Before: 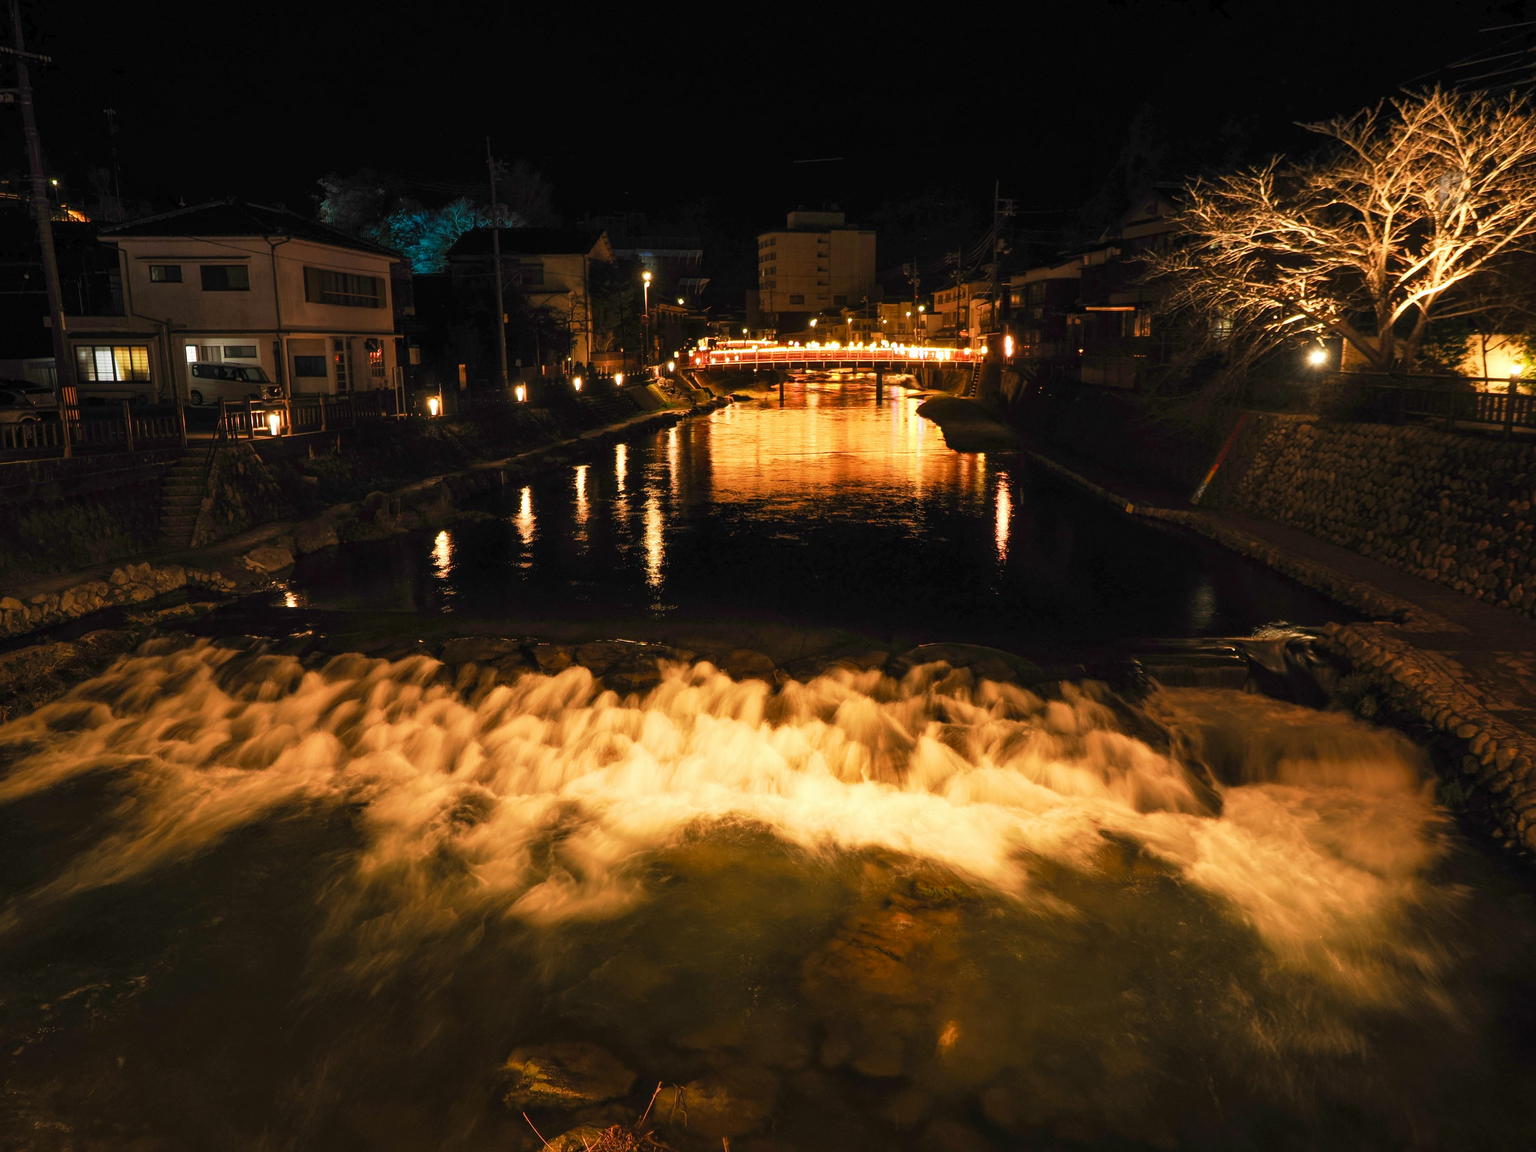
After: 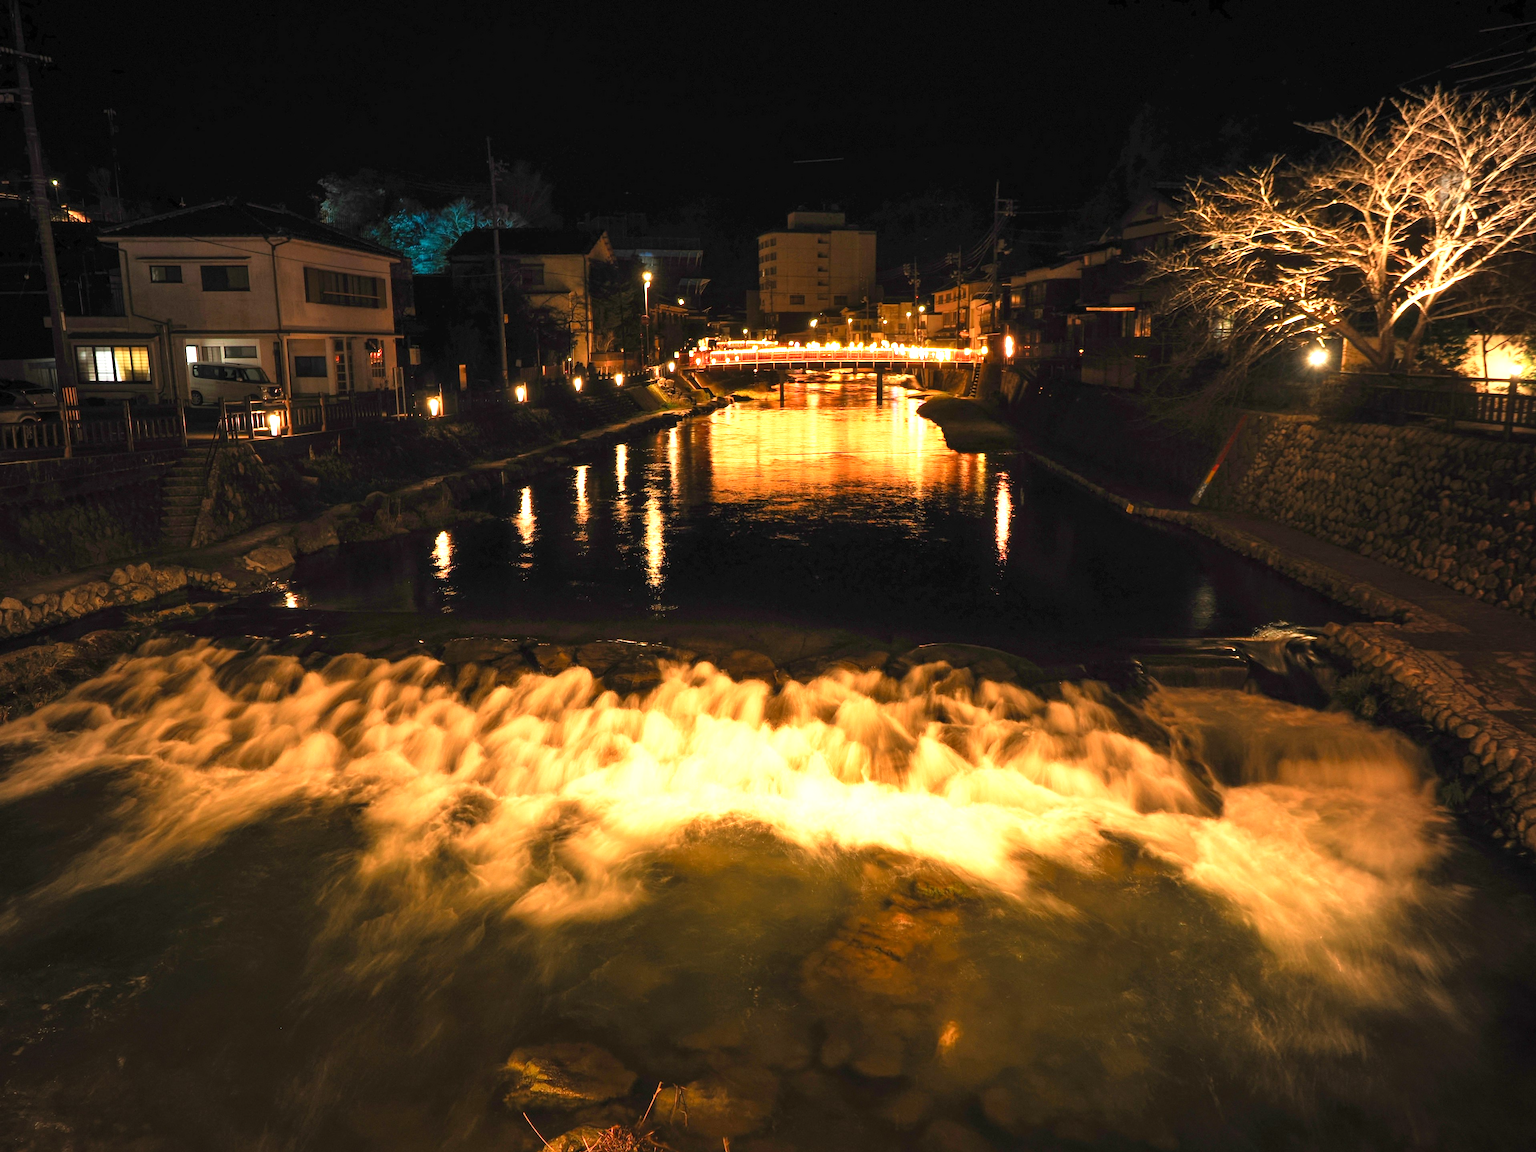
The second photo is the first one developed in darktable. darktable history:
exposure: black level correction 0, exposure 0.702 EV, compensate exposure bias true, compensate highlight preservation false
vignetting: fall-off radius 93.53%
